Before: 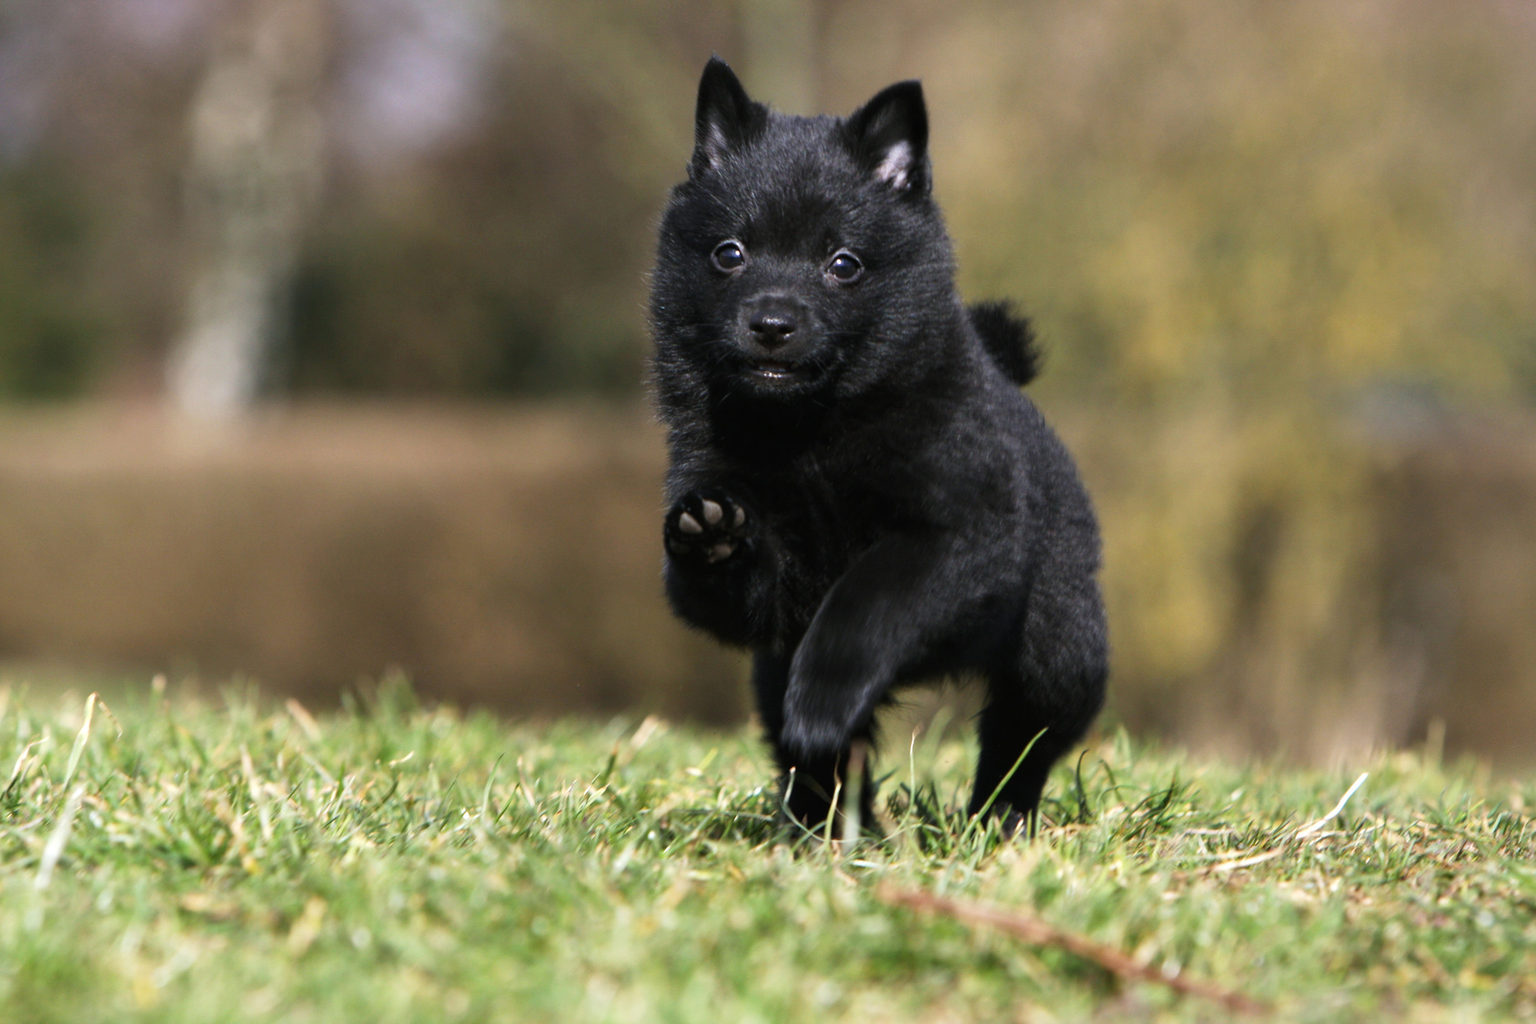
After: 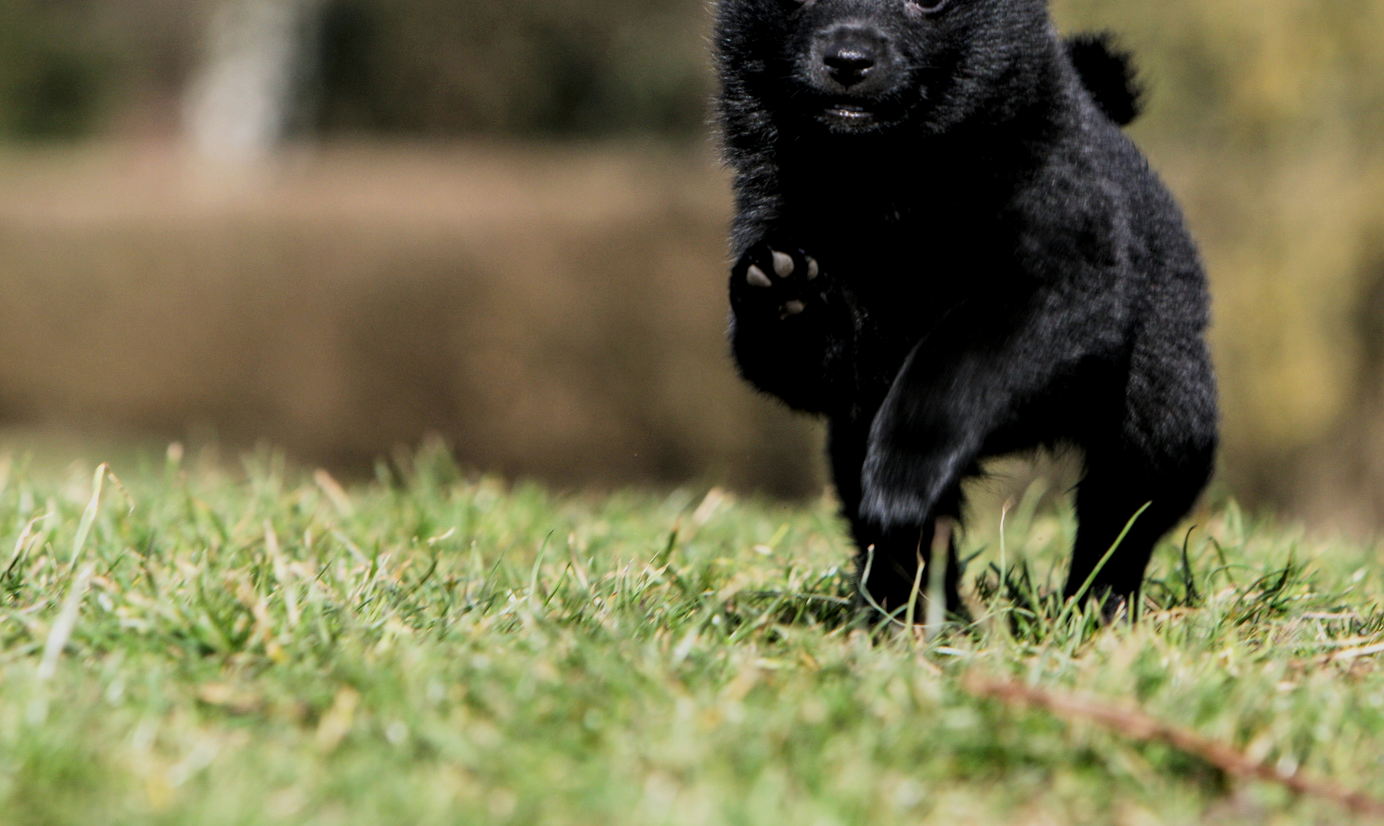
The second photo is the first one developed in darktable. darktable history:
filmic rgb: black relative exposure -7.65 EV, white relative exposure 4.56 EV, hardness 3.61, color science v6 (2022)
crop: top 26.531%, right 17.959%
local contrast: detail 130%
